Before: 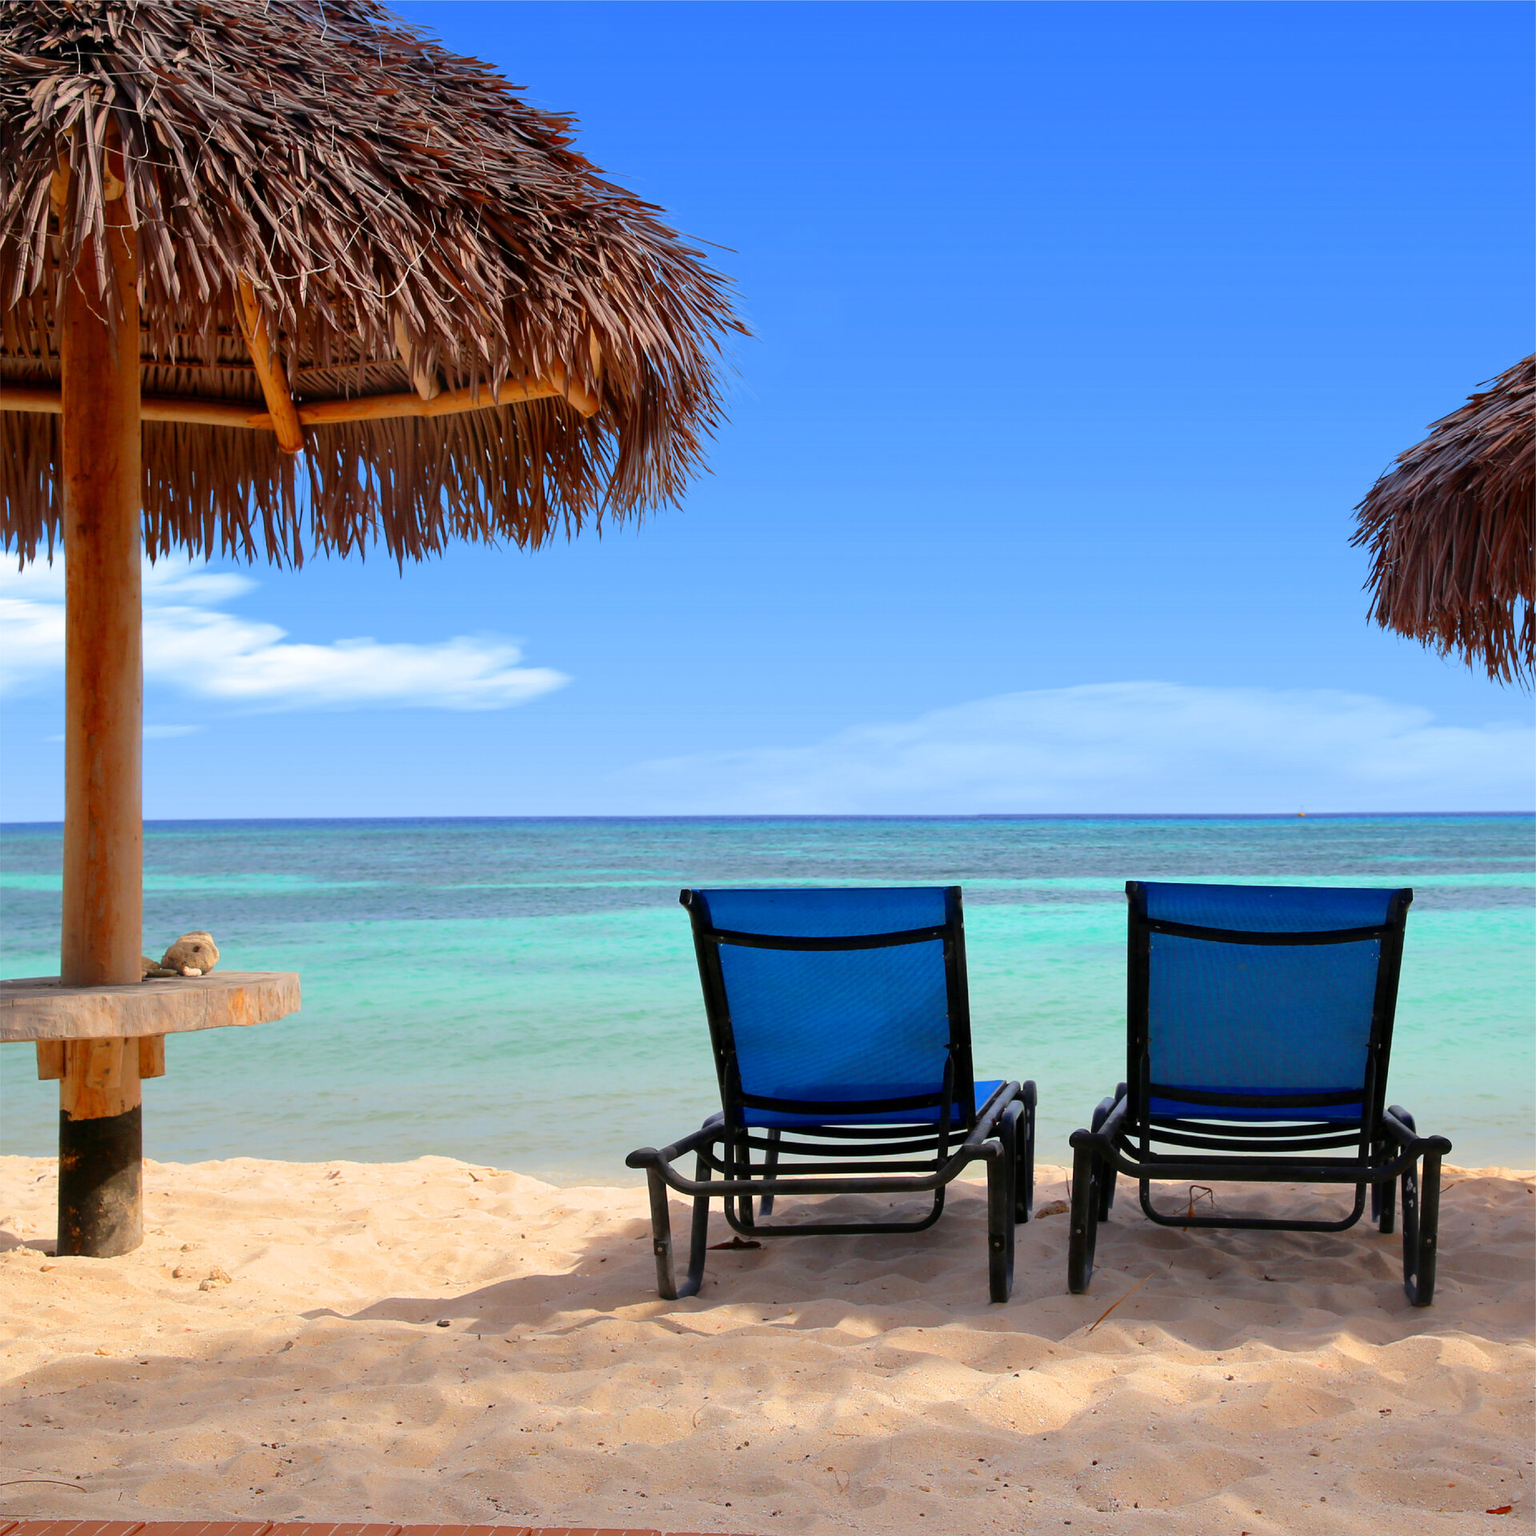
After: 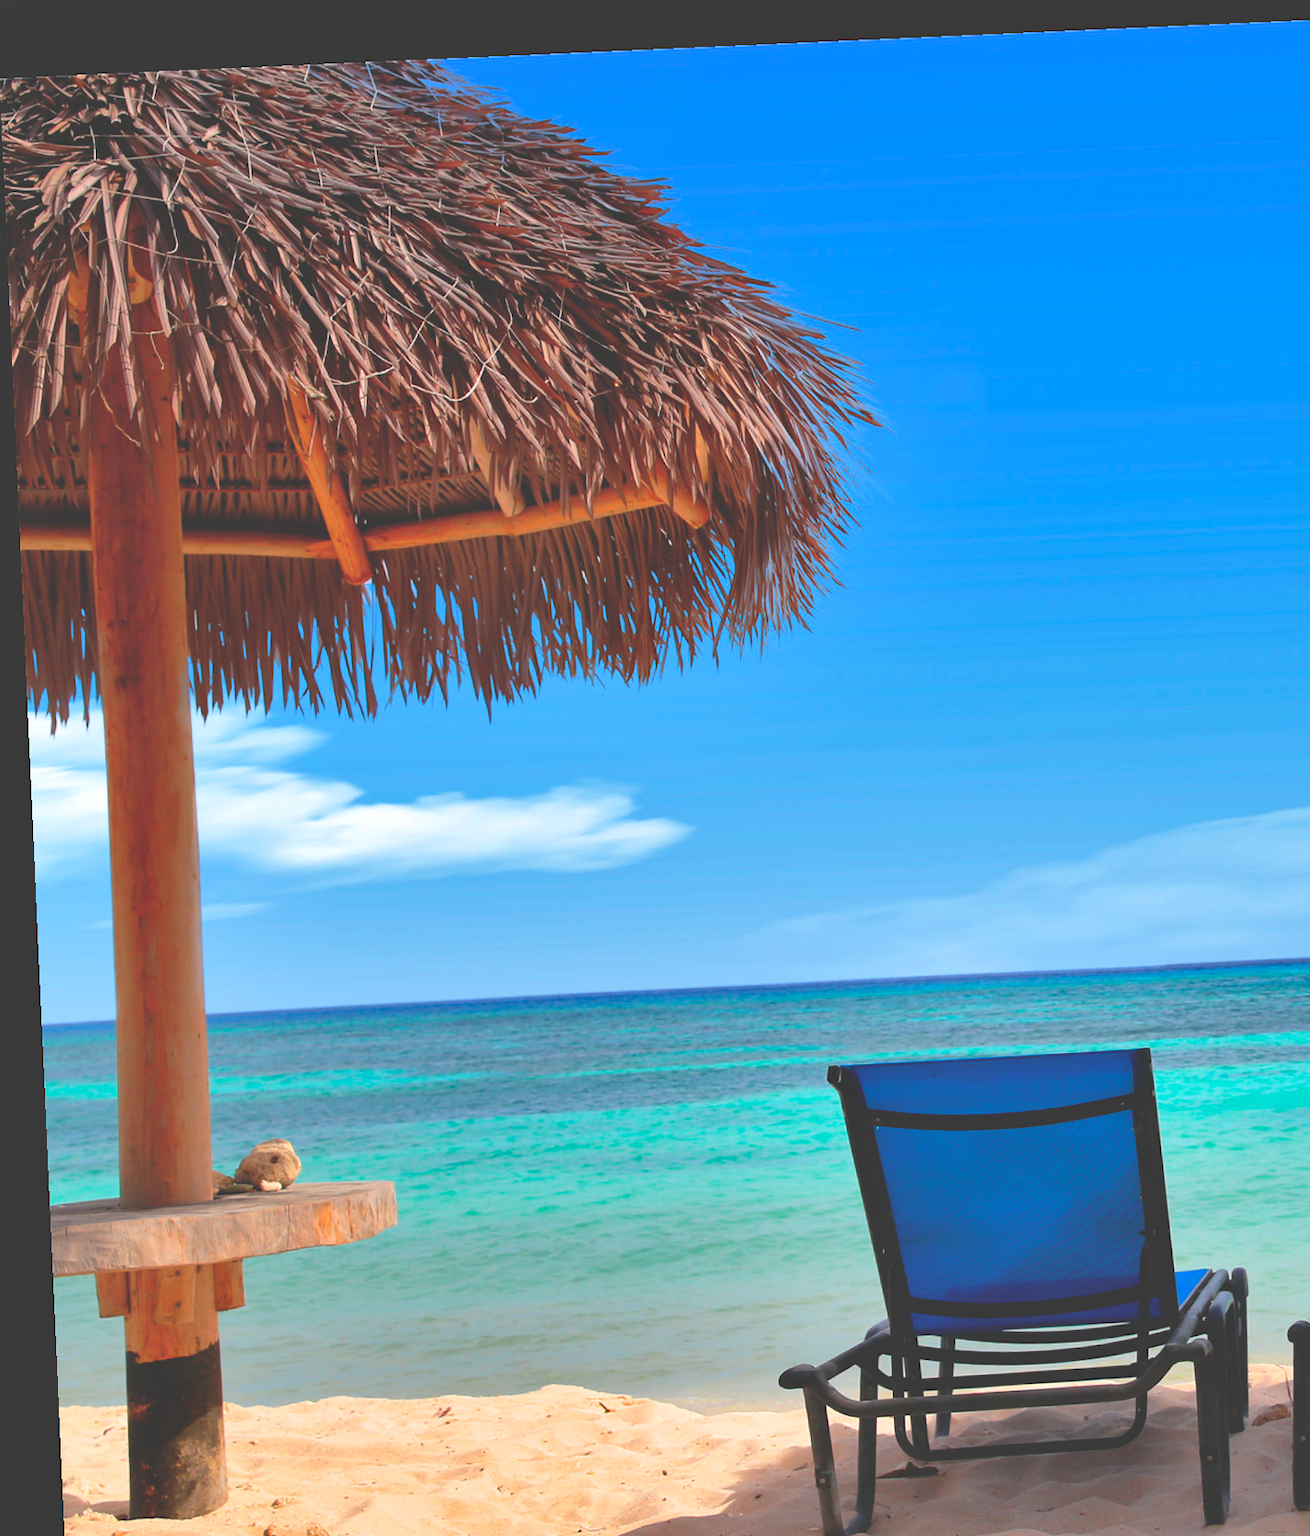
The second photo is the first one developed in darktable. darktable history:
rotate and perspective: rotation -2.56°, automatic cropping off
crop: right 28.885%, bottom 16.626%
shadows and highlights: shadows 22.7, highlights -48.71, soften with gaussian
exposure: black level correction -0.041, exposure 0.064 EV, compensate highlight preservation false
